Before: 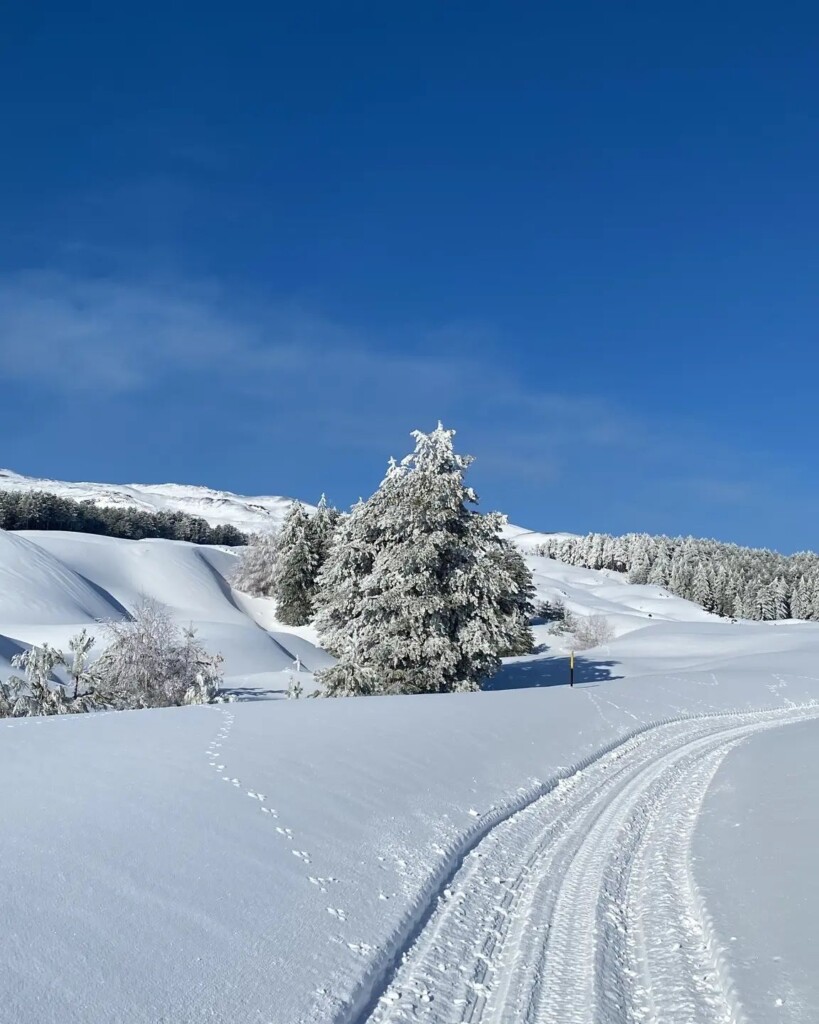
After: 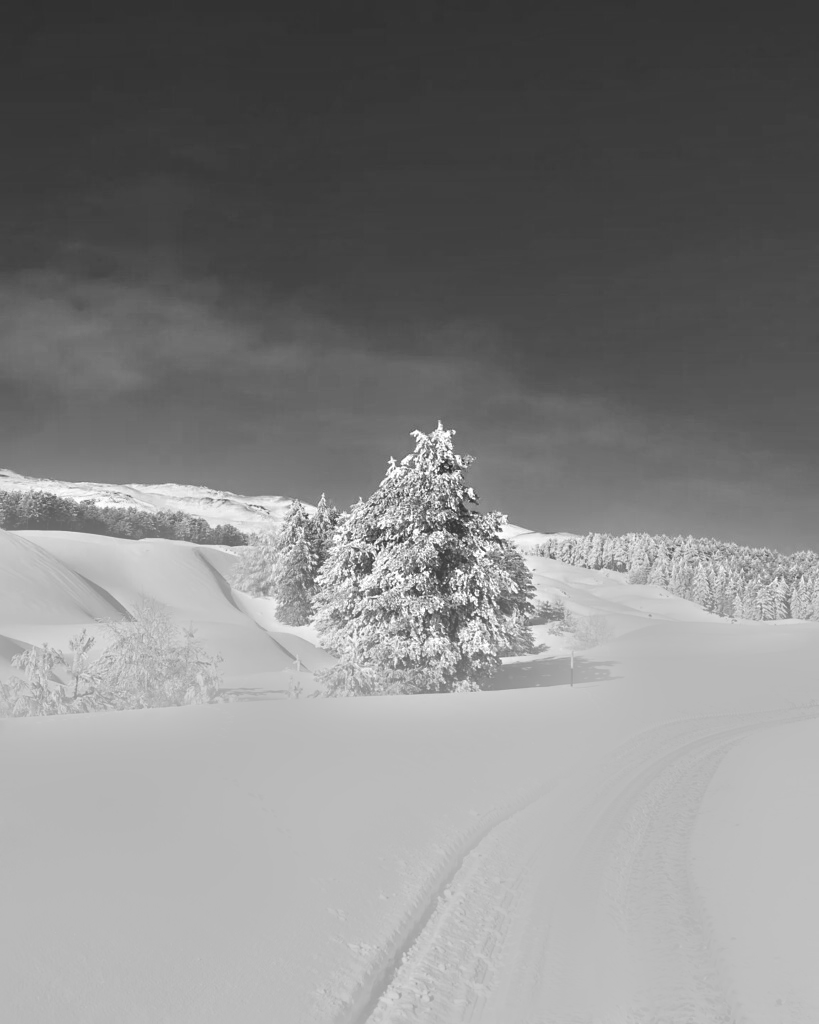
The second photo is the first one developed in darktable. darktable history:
monochrome: a 32, b 64, size 2.3
color calibration: illuminant as shot in camera, x 0.462, y 0.419, temperature 2651.64 K
exposure: compensate highlight preservation false
color balance: mode lift, gamma, gain (sRGB), lift [0.997, 0.979, 1.021, 1.011], gamma [1, 1.084, 0.916, 0.998], gain [1, 0.87, 1.13, 1.101], contrast 4.55%, contrast fulcrum 38.24%, output saturation 104.09%
bloom: size 13.65%, threshold 98.39%, strength 4.82%
color correction: saturation 1.11
color balance rgb: linear chroma grading › global chroma 25%, perceptual saturation grading › global saturation 40%, perceptual saturation grading › highlights -50%, perceptual saturation grading › shadows 30%, perceptual brilliance grading › global brilliance 25%, global vibrance 60%
